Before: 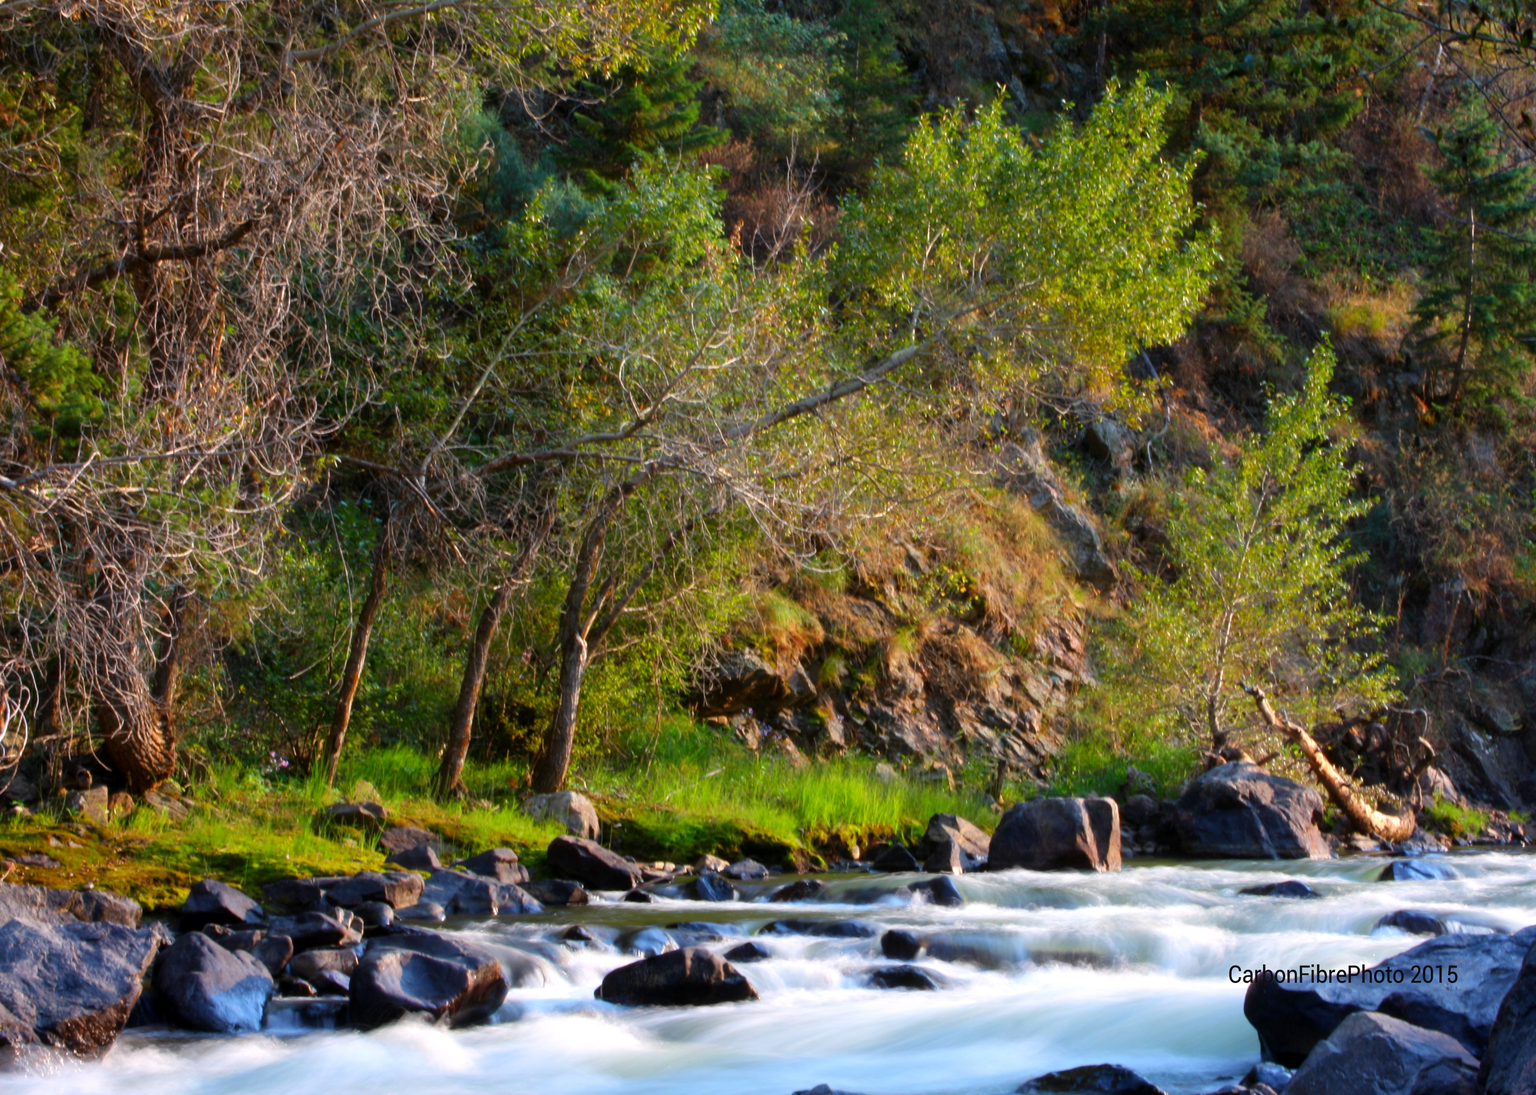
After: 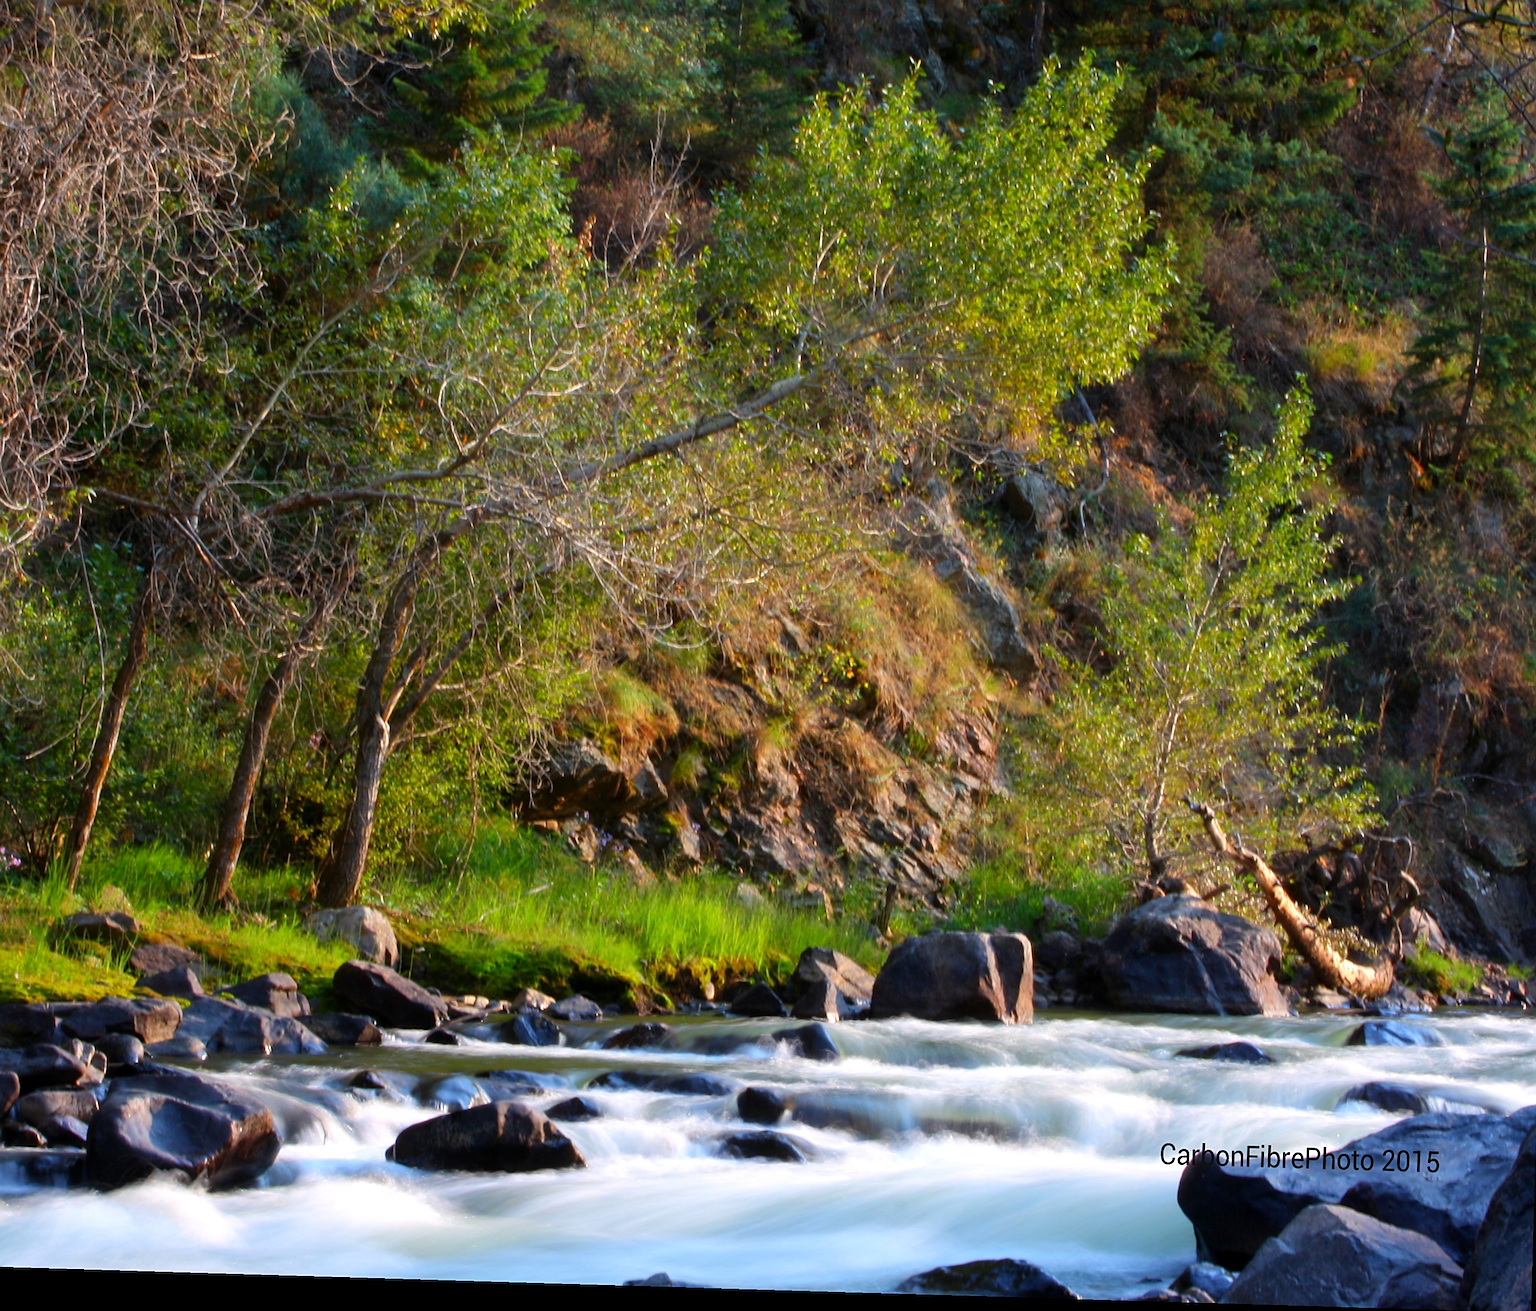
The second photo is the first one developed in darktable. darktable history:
rotate and perspective: rotation 1.72°, automatic cropping off
crop and rotate: left 17.959%, top 5.771%, right 1.742%
sharpen: on, module defaults
